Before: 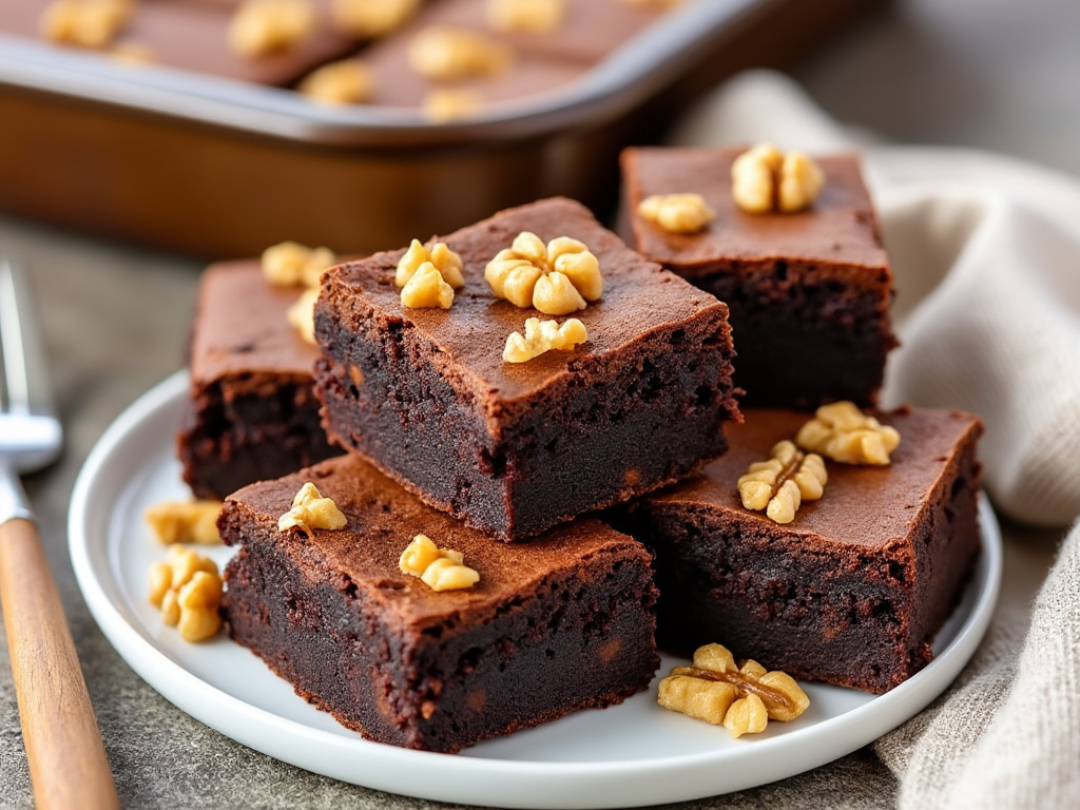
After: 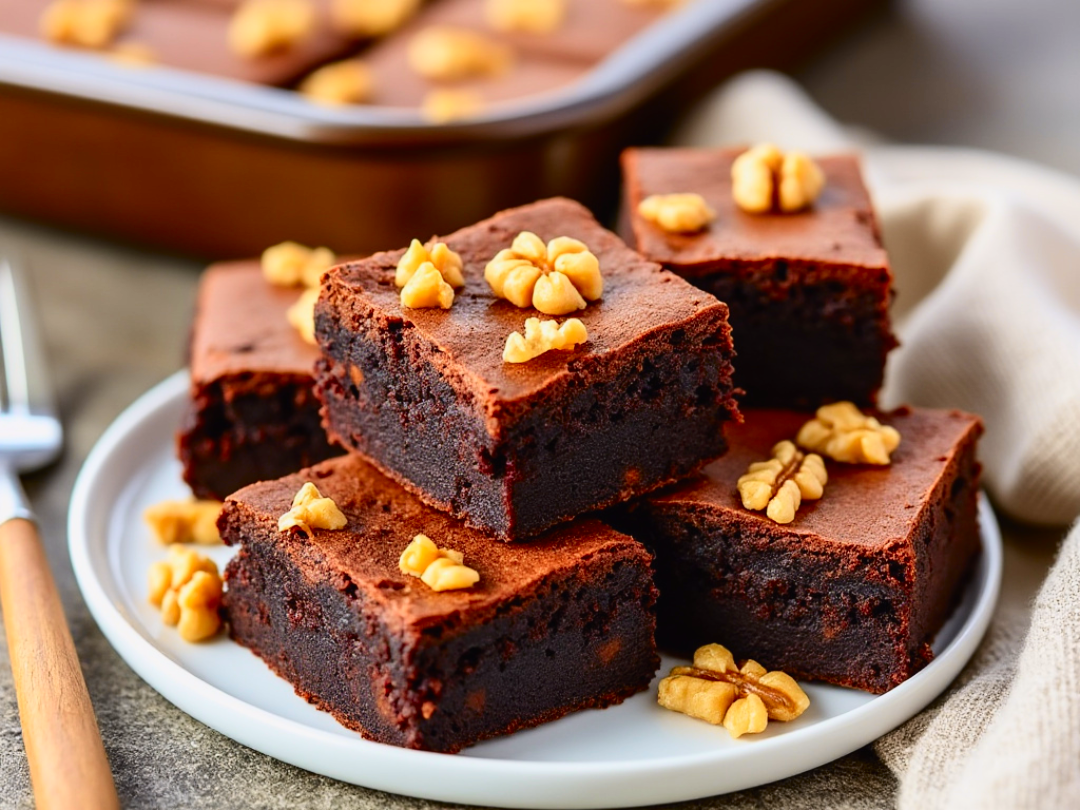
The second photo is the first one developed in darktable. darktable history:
tone curve: curves: ch0 [(0, 0.011) (0.139, 0.106) (0.295, 0.271) (0.499, 0.523) (0.739, 0.782) (0.857, 0.879) (1, 0.967)]; ch1 [(0, 0) (0.272, 0.249) (0.39, 0.379) (0.469, 0.456) (0.495, 0.497) (0.524, 0.53) (0.588, 0.62) (0.725, 0.779) (1, 1)]; ch2 [(0, 0) (0.125, 0.089) (0.35, 0.317) (0.437, 0.42) (0.502, 0.499) (0.533, 0.553) (0.599, 0.638) (1, 1)], color space Lab, independent channels, preserve colors none
